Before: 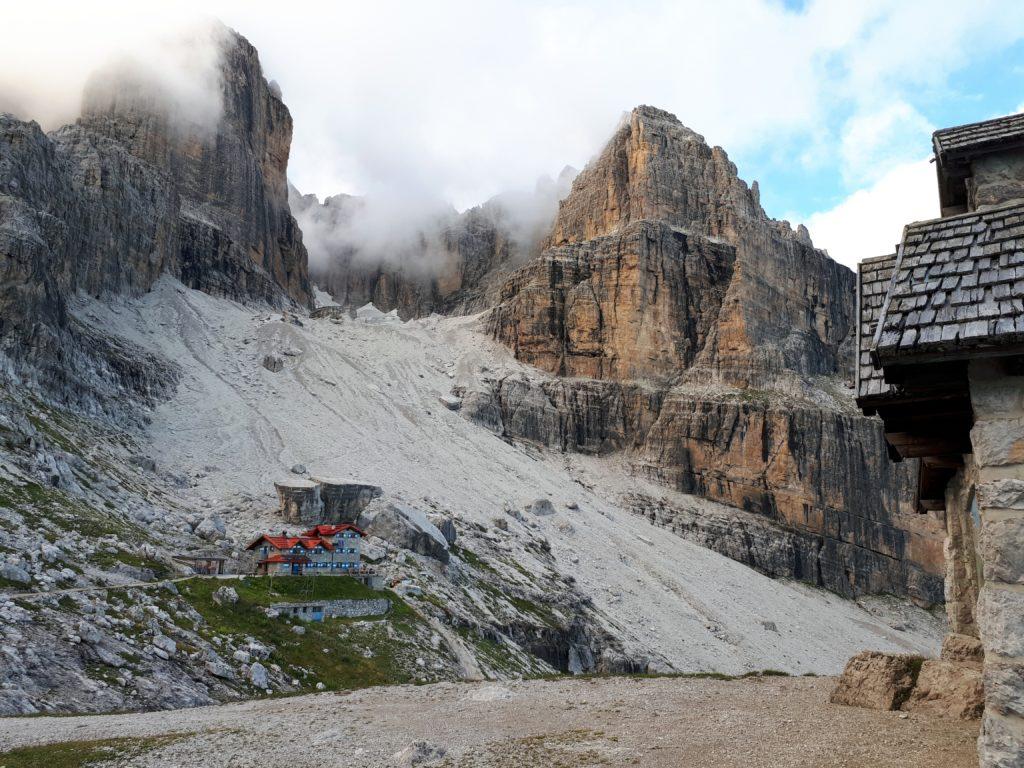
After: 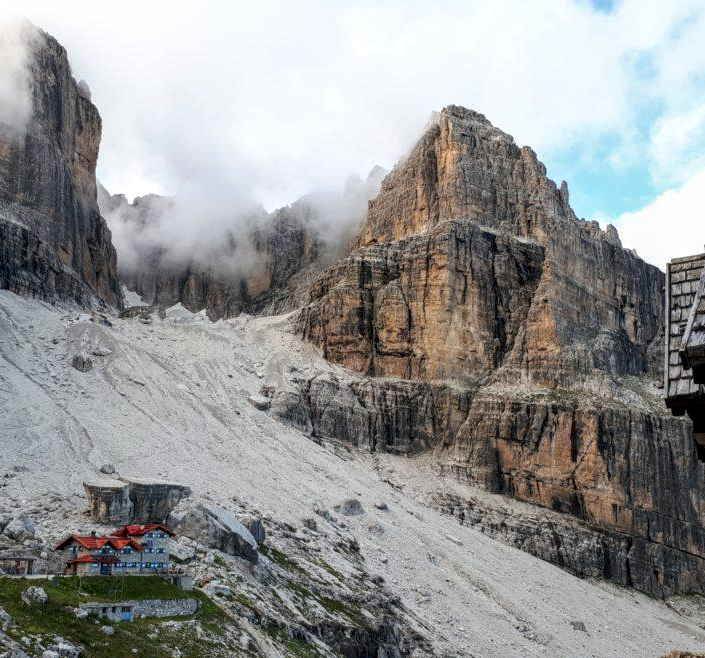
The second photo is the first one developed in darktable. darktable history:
local contrast: detail 130%
crop: left 18.679%, right 12.424%, bottom 14.231%
